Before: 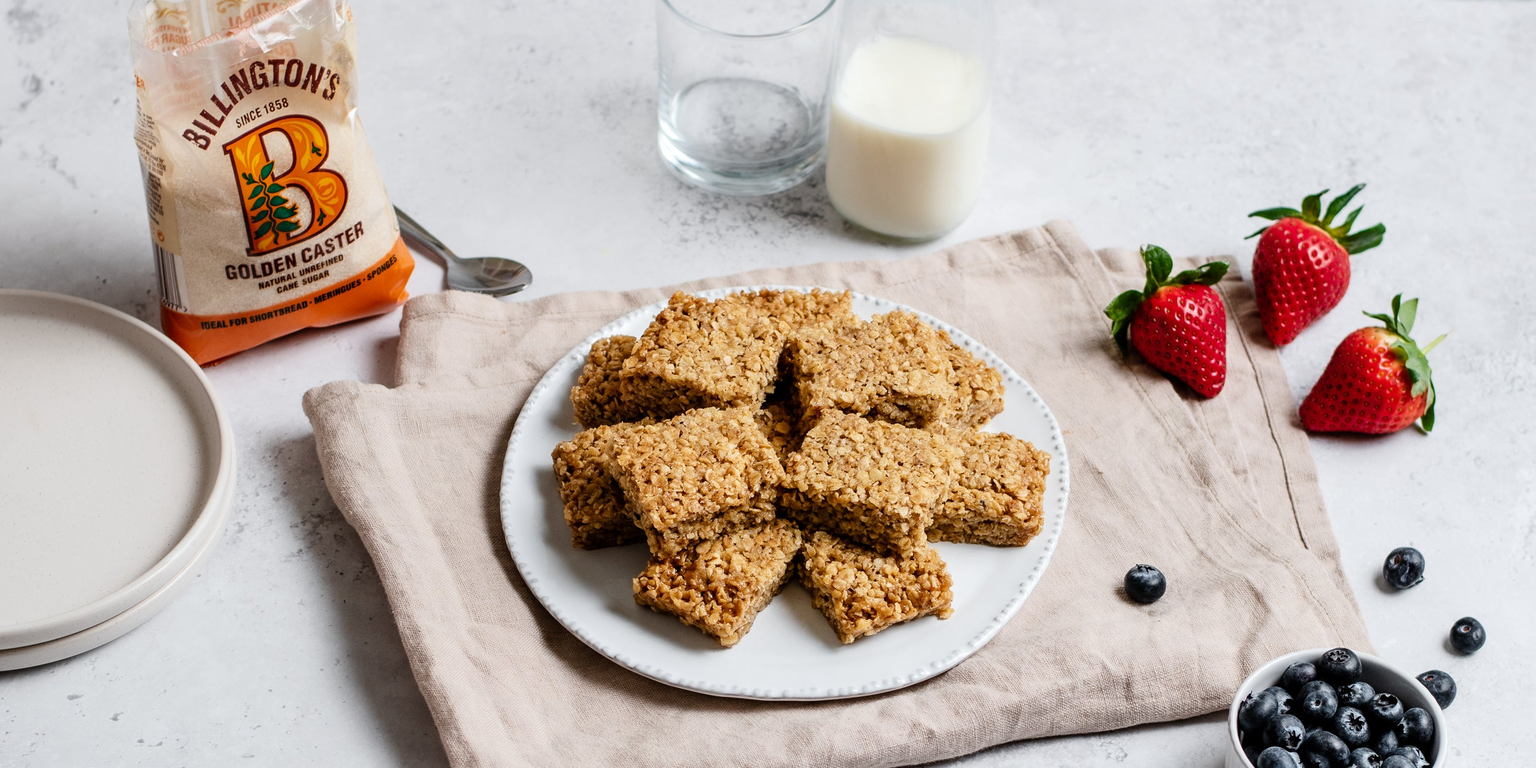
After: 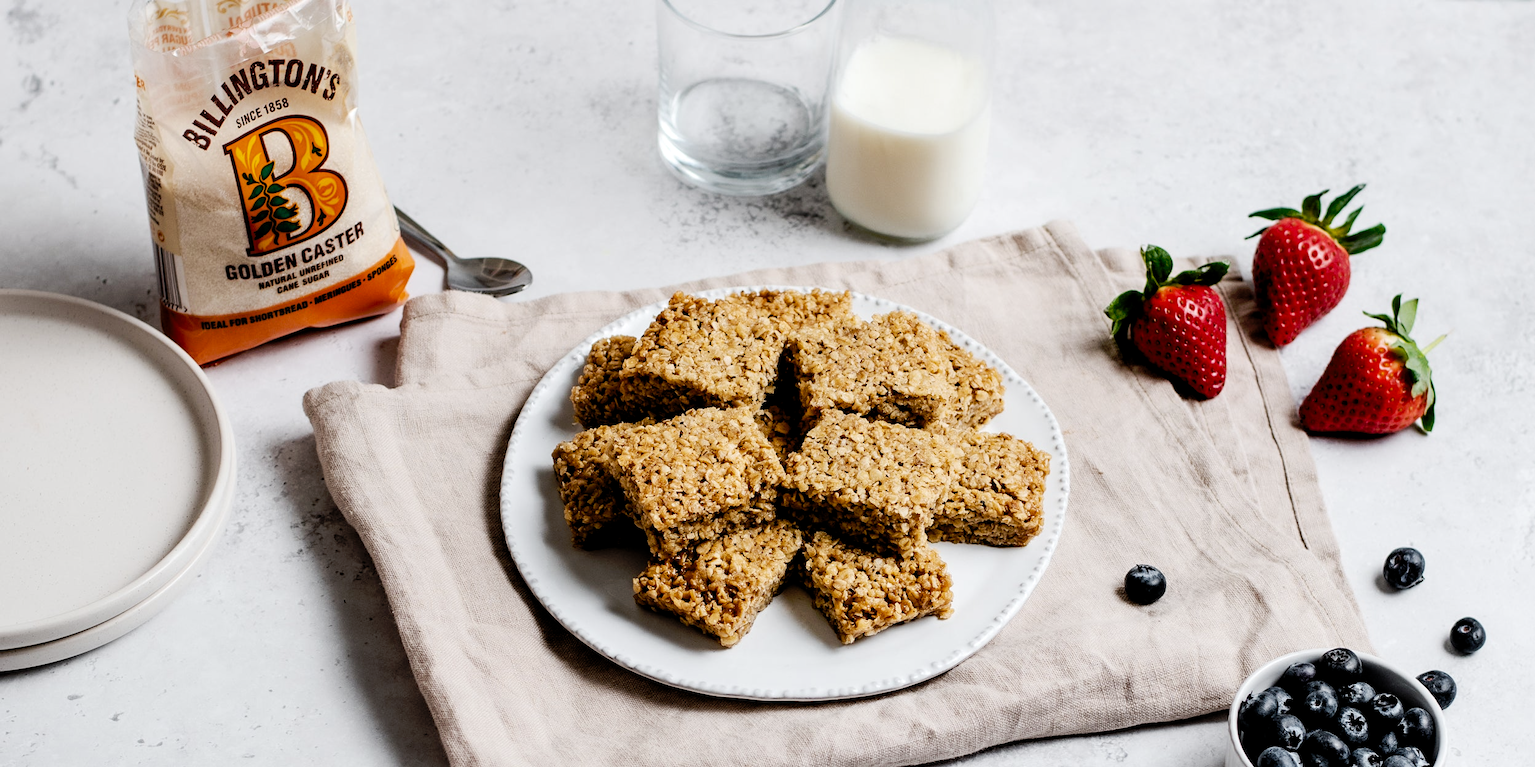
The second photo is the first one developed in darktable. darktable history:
tone curve: curves: ch0 [(0, 0) (0.105, 0.044) (0.195, 0.128) (0.283, 0.283) (0.384, 0.404) (0.485, 0.531) (0.635, 0.7) (0.832, 0.858) (1, 0.977)]; ch1 [(0, 0) (0.161, 0.092) (0.35, 0.33) (0.379, 0.401) (0.448, 0.478) (0.498, 0.503) (0.531, 0.537) (0.586, 0.563) (0.687, 0.648) (1, 1)]; ch2 [(0, 0) (0.359, 0.372) (0.437, 0.437) (0.483, 0.484) (0.53, 0.515) (0.556, 0.553) (0.635, 0.589) (1, 1)], preserve colors none
levels: levels [0.029, 0.545, 0.971]
